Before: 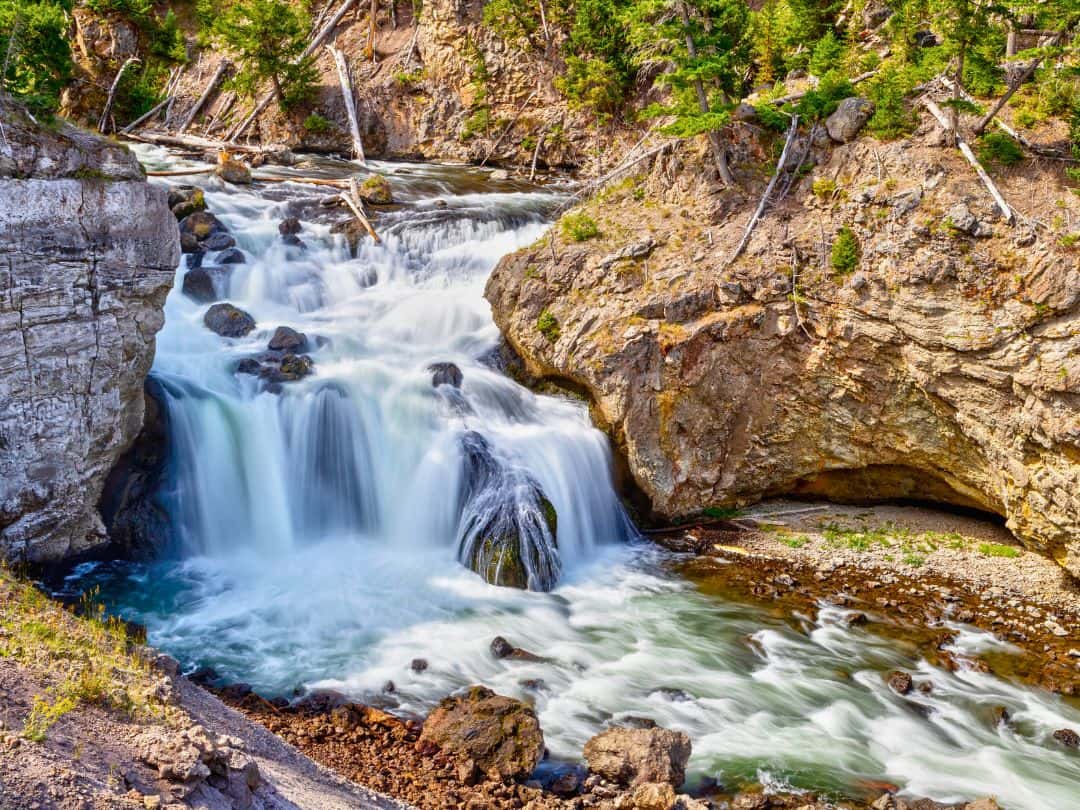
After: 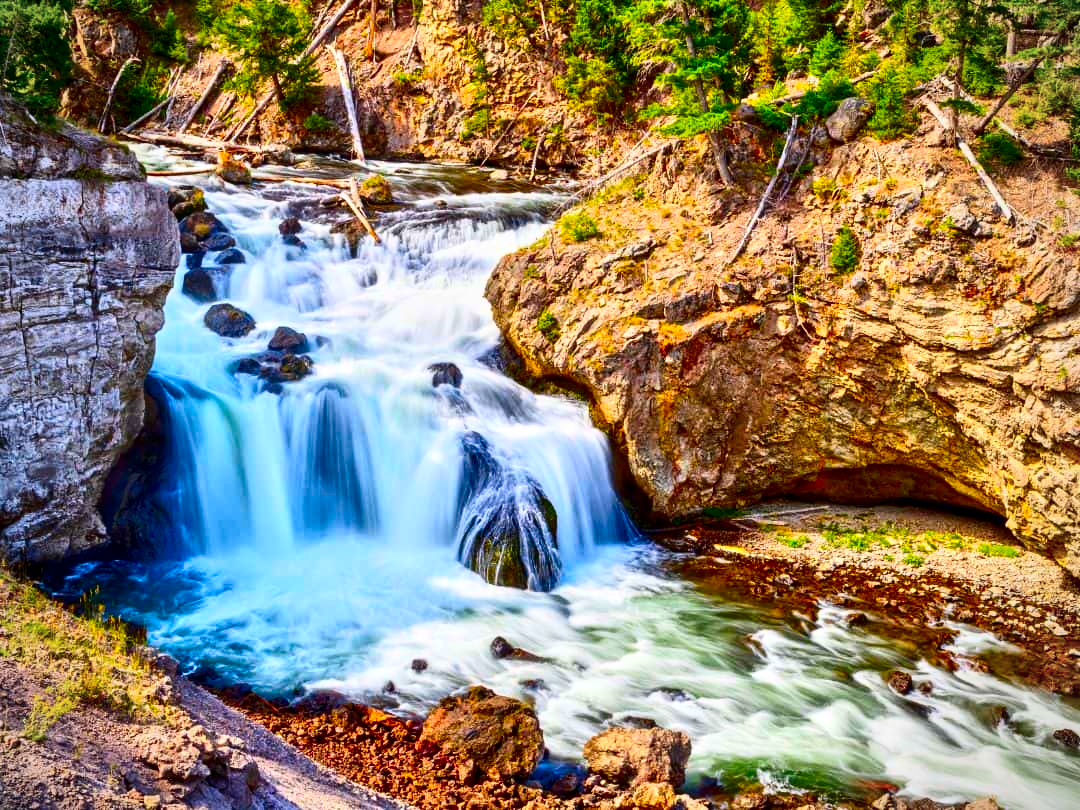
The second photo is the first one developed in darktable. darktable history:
local contrast: highlights 101%, shadows 97%, detail 119%, midtone range 0.2
vignetting: fall-off radius 61.14%, unbound false
contrast brightness saturation: contrast 0.27, brightness 0.011, saturation 0.878
